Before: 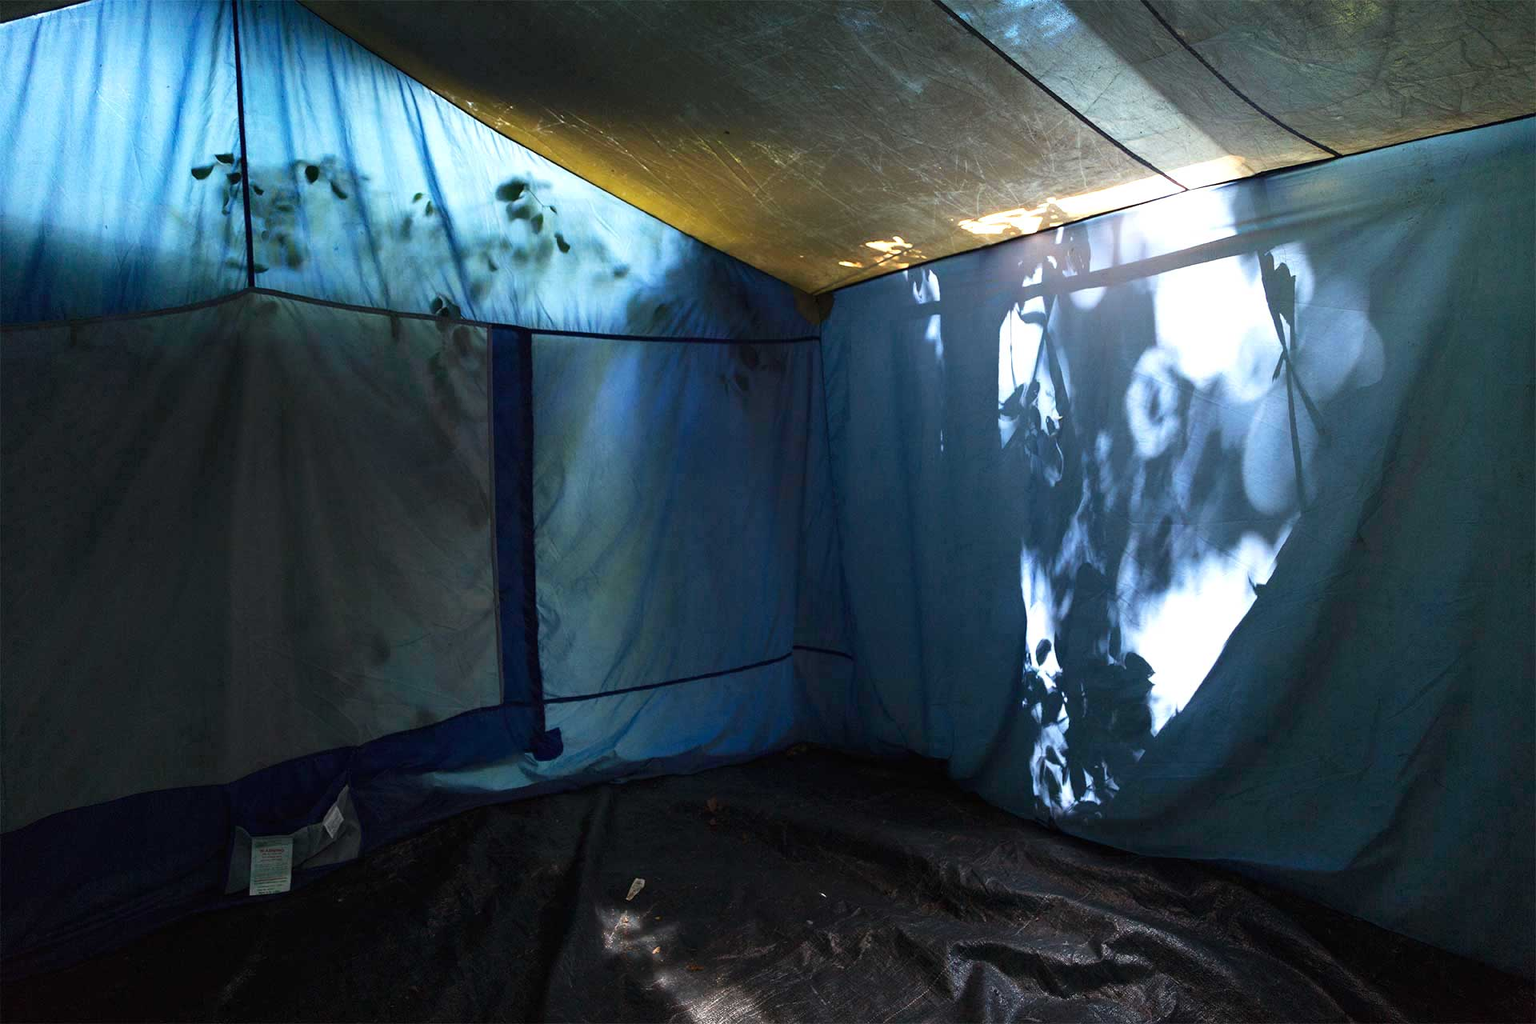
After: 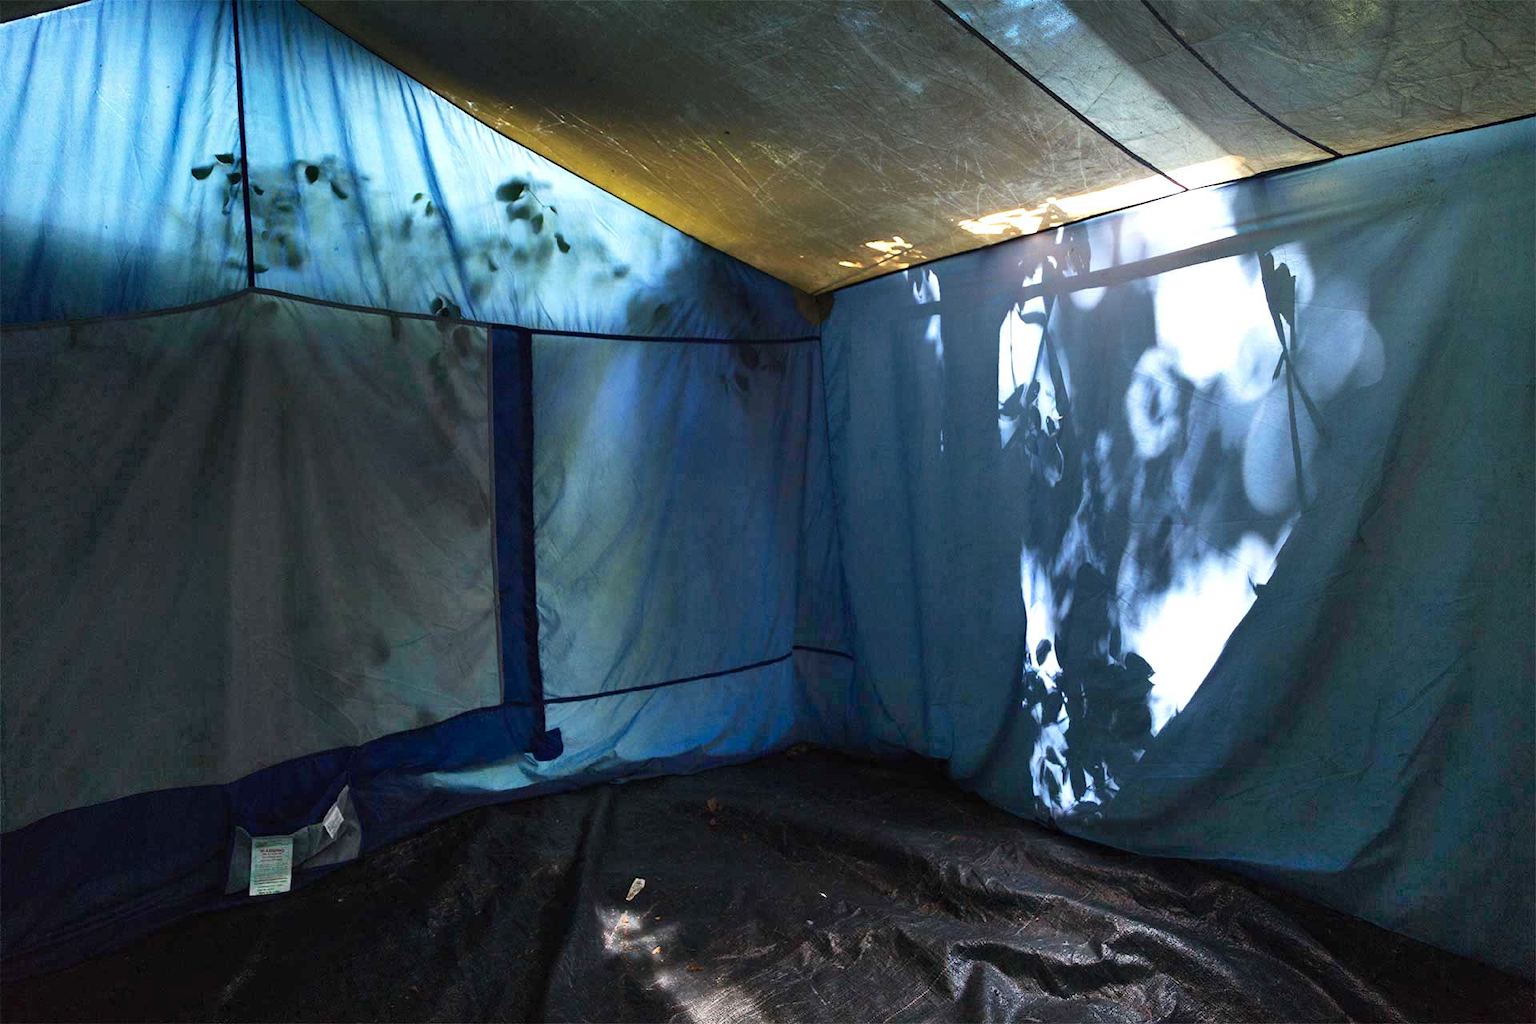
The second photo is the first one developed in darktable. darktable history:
color balance rgb: linear chroma grading › global chroma 1.5%, linear chroma grading › mid-tones -1%, perceptual saturation grading › global saturation -3%, perceptual saturation grading › shadows -2%
shadows and highlights: low approximation 0.01, soften with gaussian
